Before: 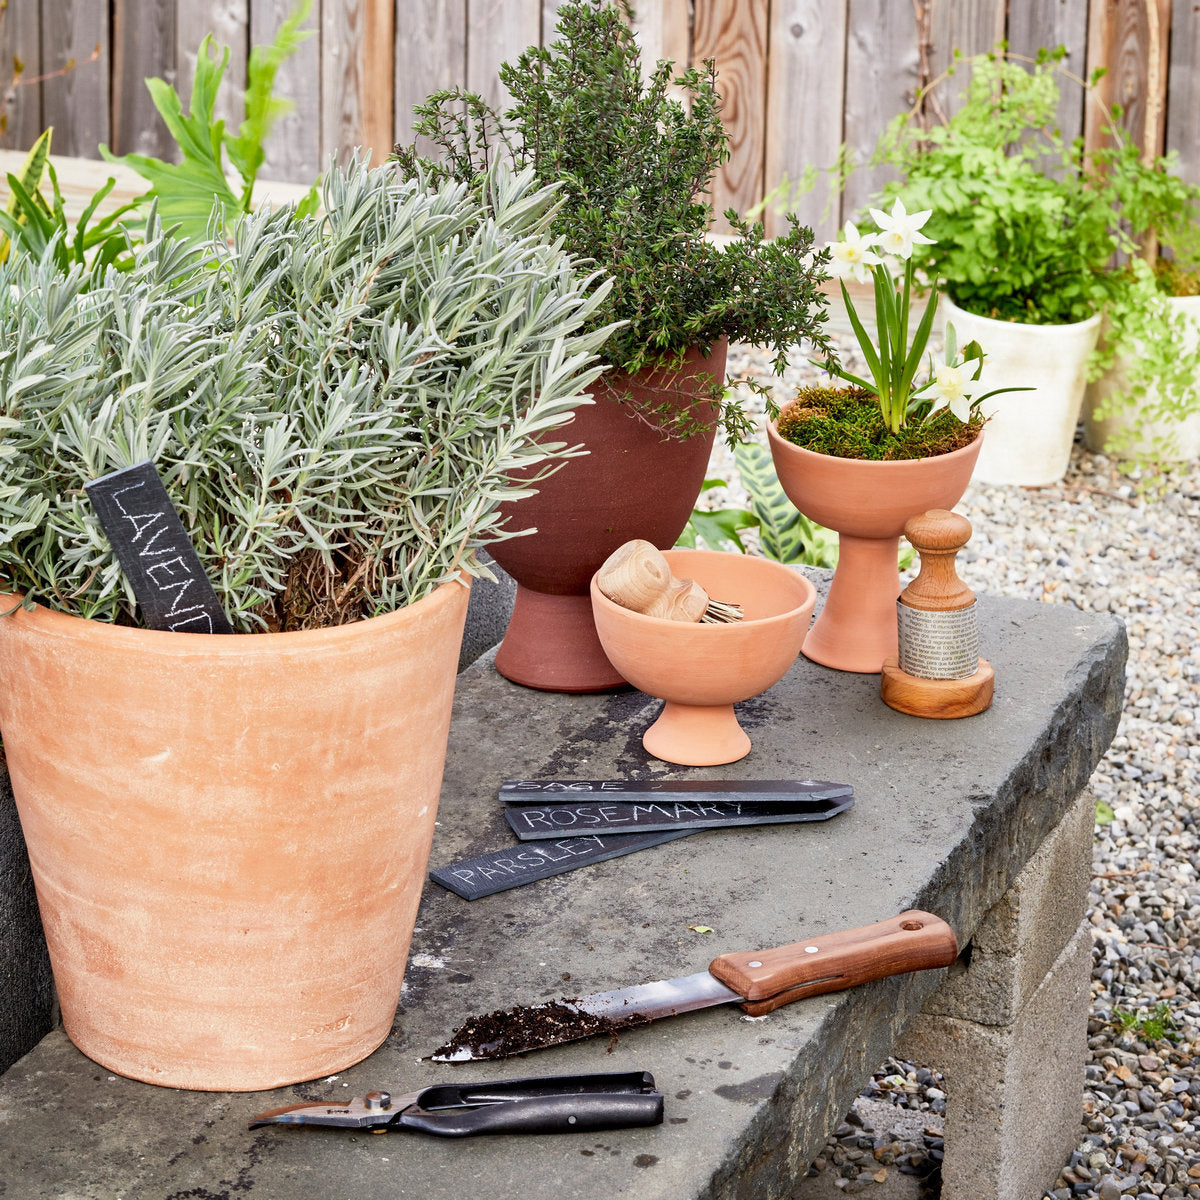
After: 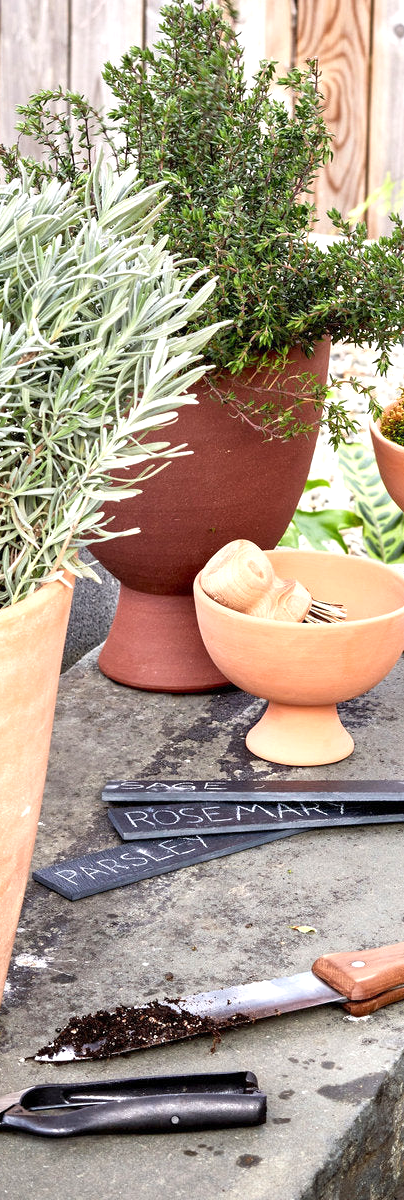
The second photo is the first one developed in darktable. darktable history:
exposure: exposure 0.608 EV, compensate highlight preservation false
crop: left 33.105%, right 33.21%
